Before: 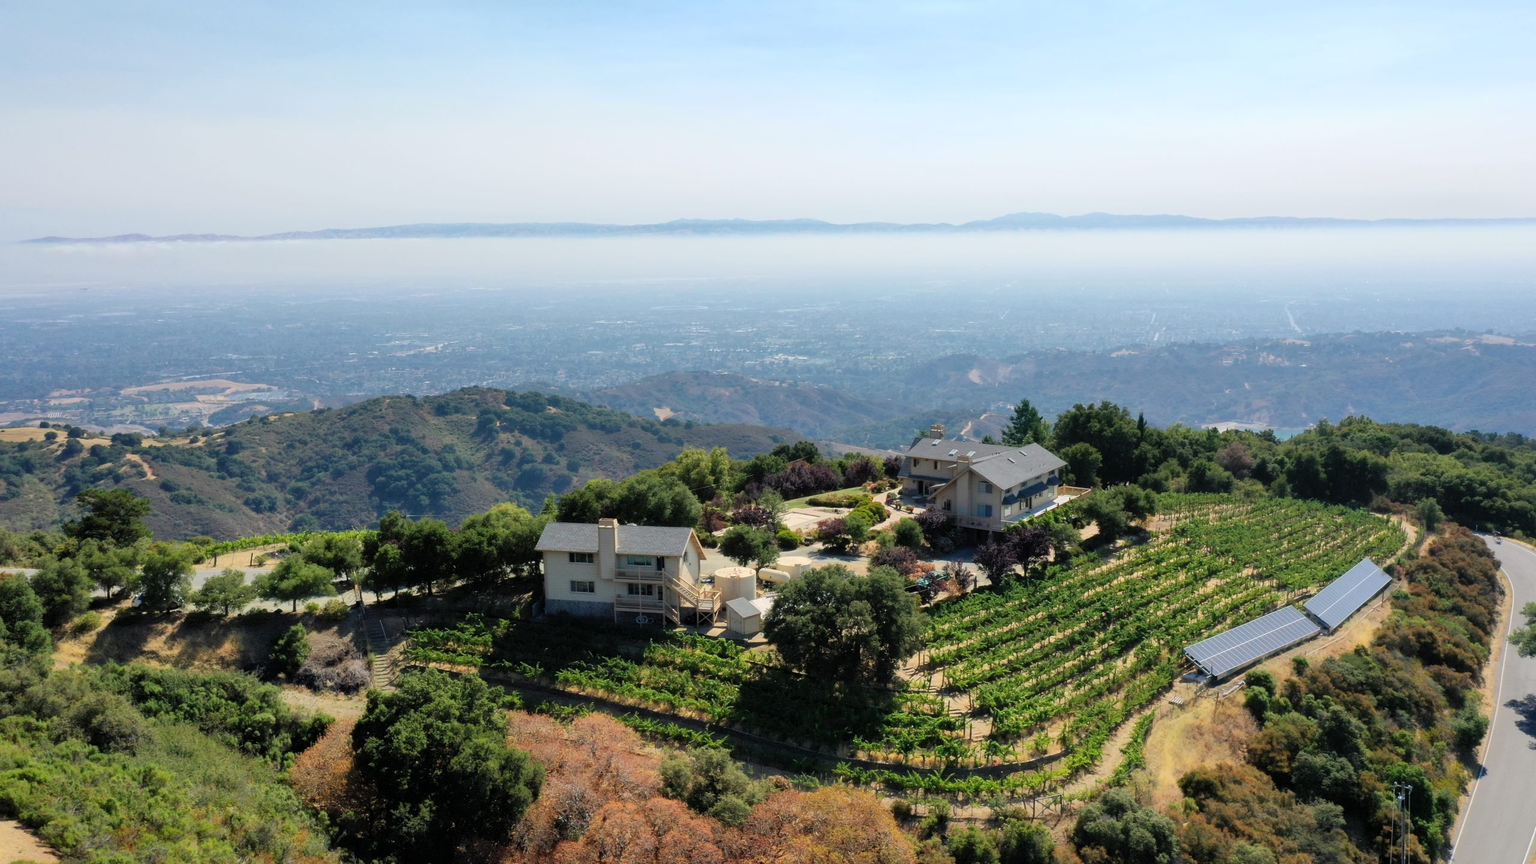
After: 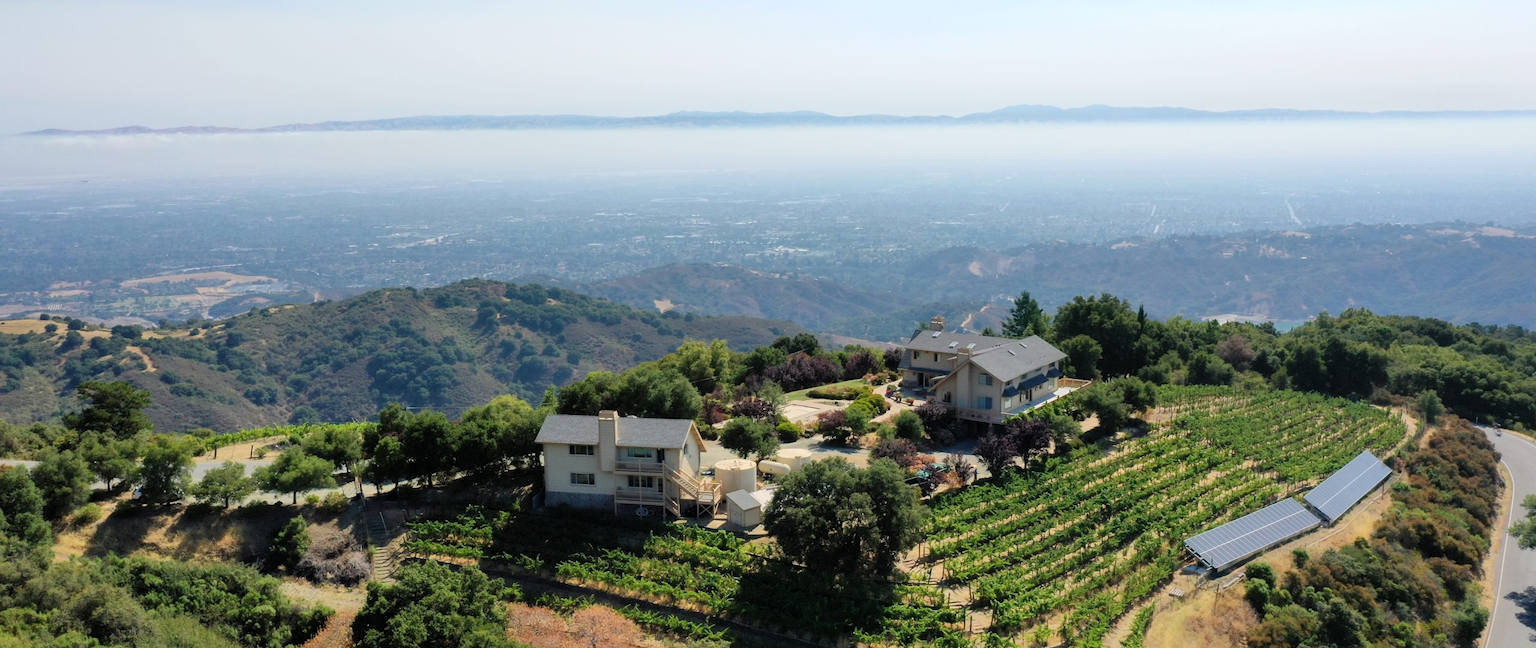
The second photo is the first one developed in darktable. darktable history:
white balance: emerald 1
tone equalizer: -8 EV -1.84 EV, -7 EV -1.16 EV, -6 EV -1.62 EV, smoothing diameter 25%, edges refinement/feathering 10, preserve details guided filter
crop and rotate: top 12.5%, bottom 12.5%
